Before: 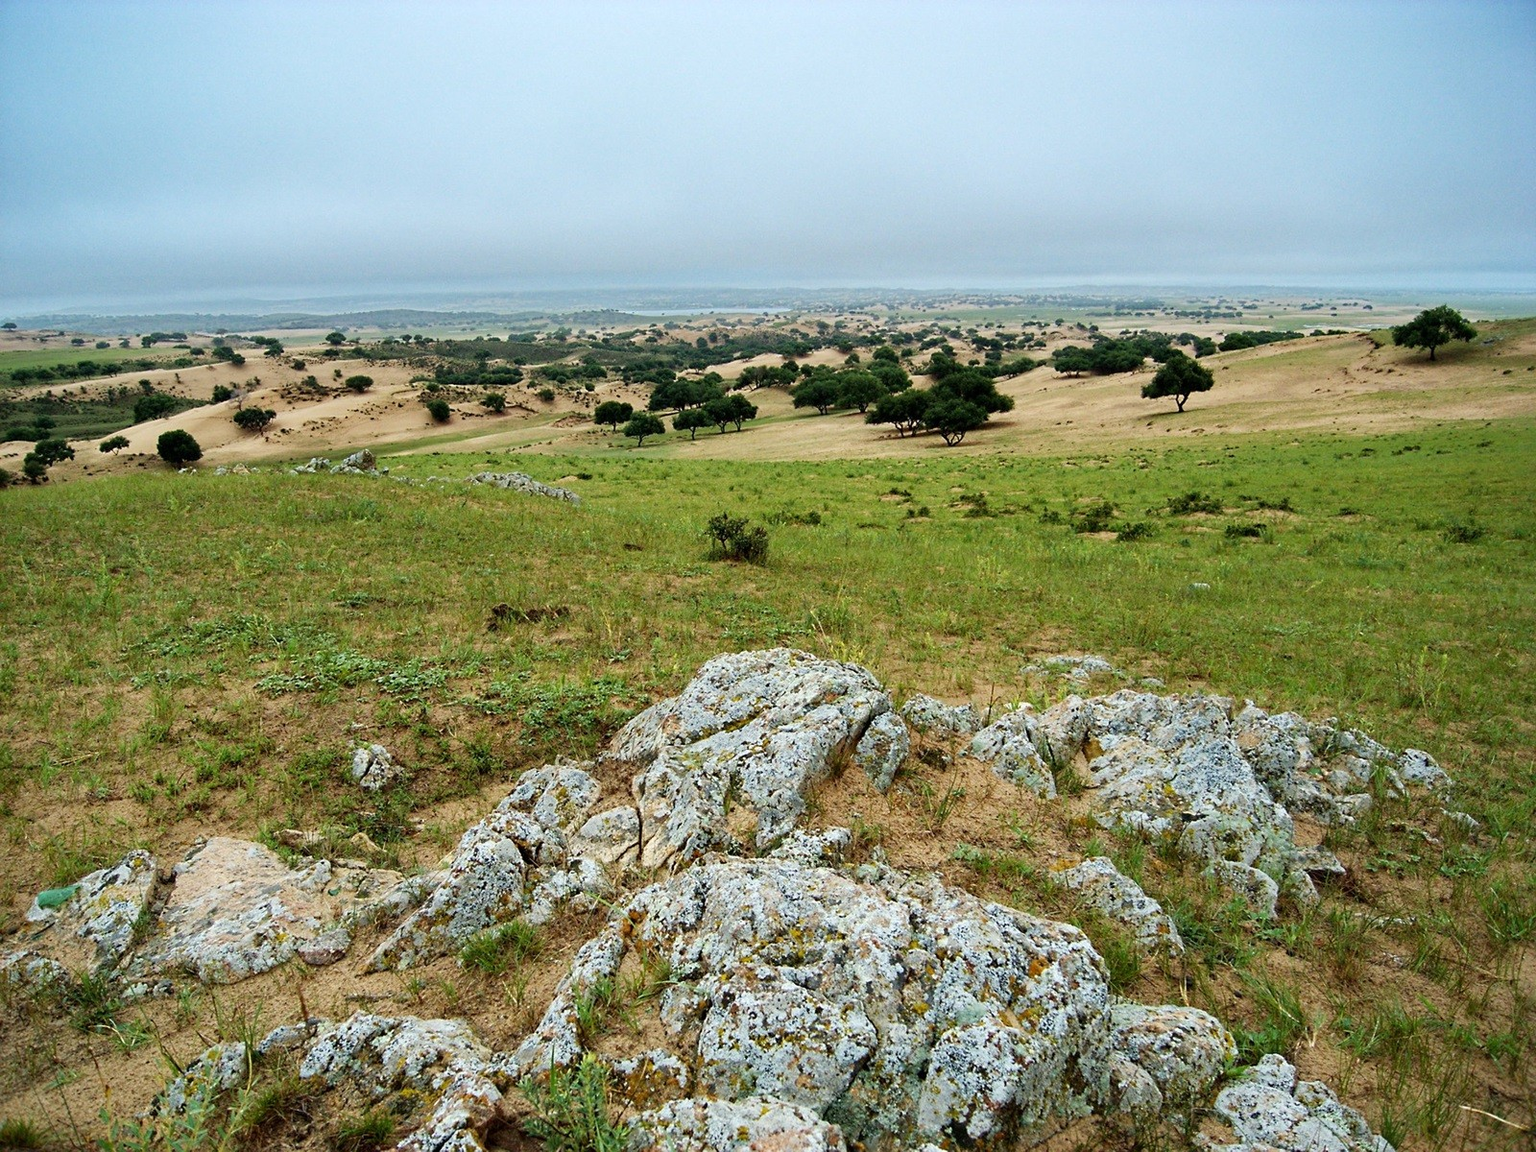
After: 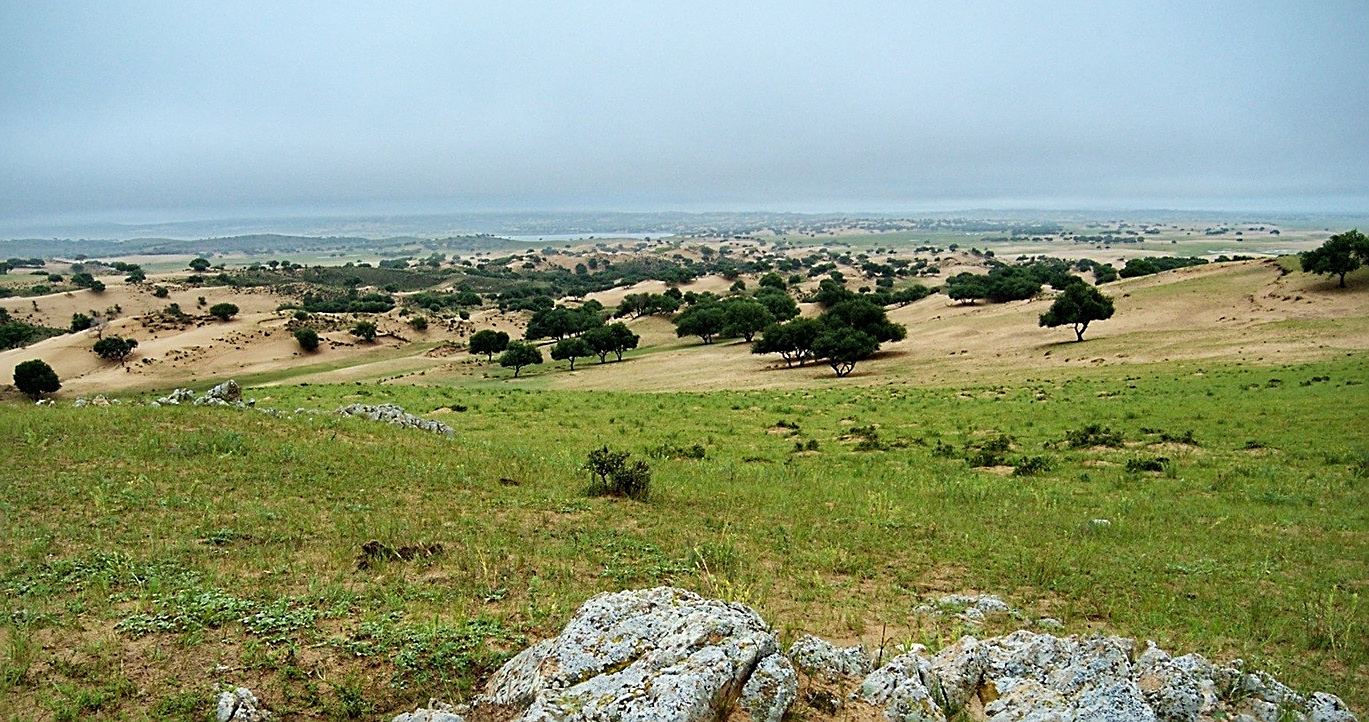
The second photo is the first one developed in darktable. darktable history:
vignetting: fall-off radius 60.85%, brightness -0.311, saturation -0.059, dithering 8-bit output
crop and rotate: left 9.376%, top 7.347%, right 5.012%, bottom 32.477%
sharpen: on, module defaults
